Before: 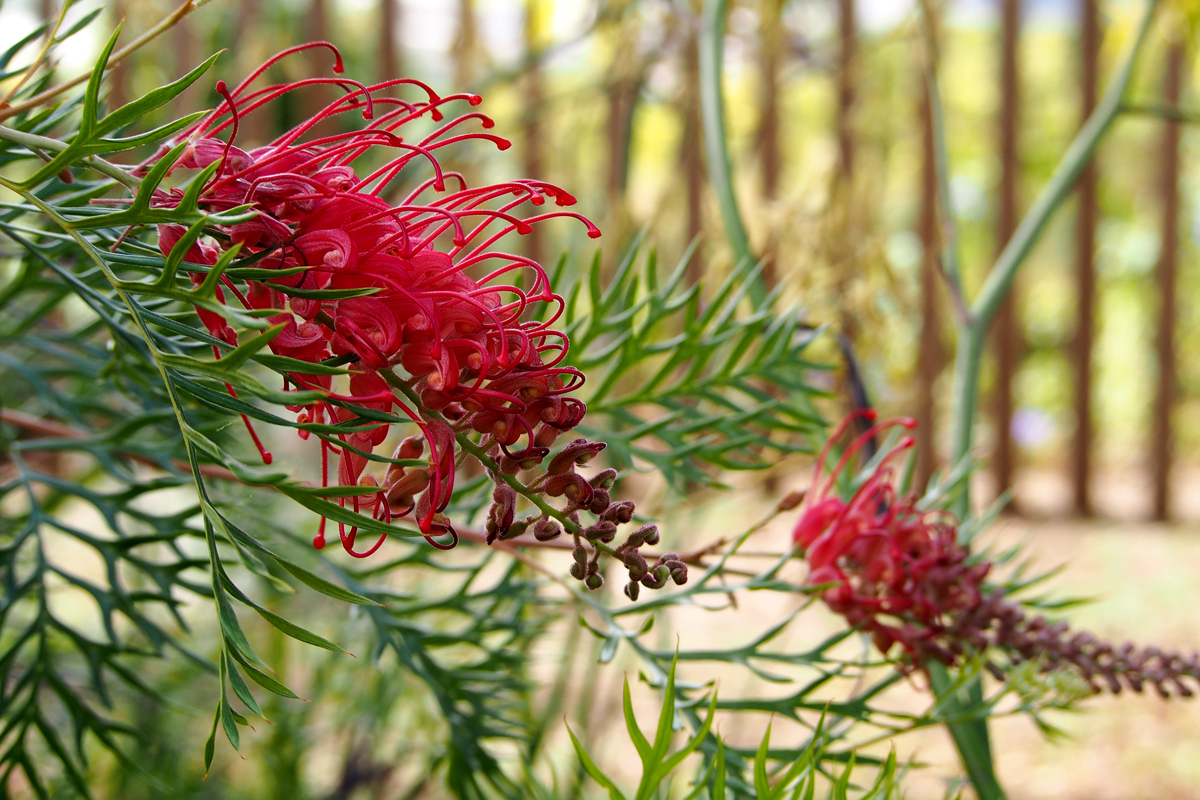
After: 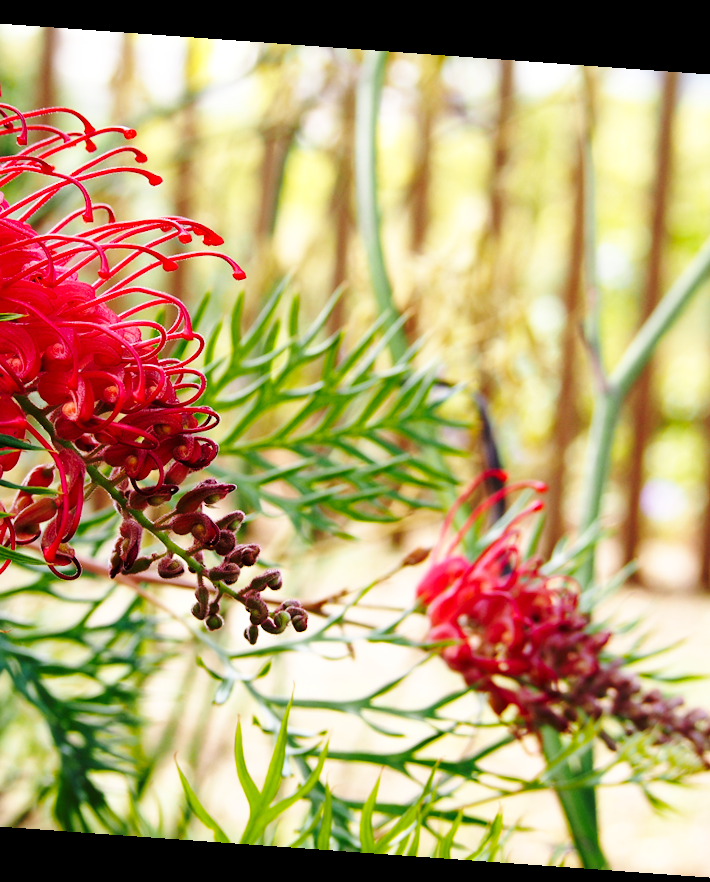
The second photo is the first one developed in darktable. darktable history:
rotate and perspective: rotation 4.1°, automatic cropping off
contrast brightness saturation: saturation -0.04
crop: left 31.458%, top 0%, right 11.876%
base curve: curves: ch0 [(0, 0) (0.036, 0.037) (0.121, 0.228) (0.46, 0.76) (0.859, 0.983) (1, 1)], preserve colors none
